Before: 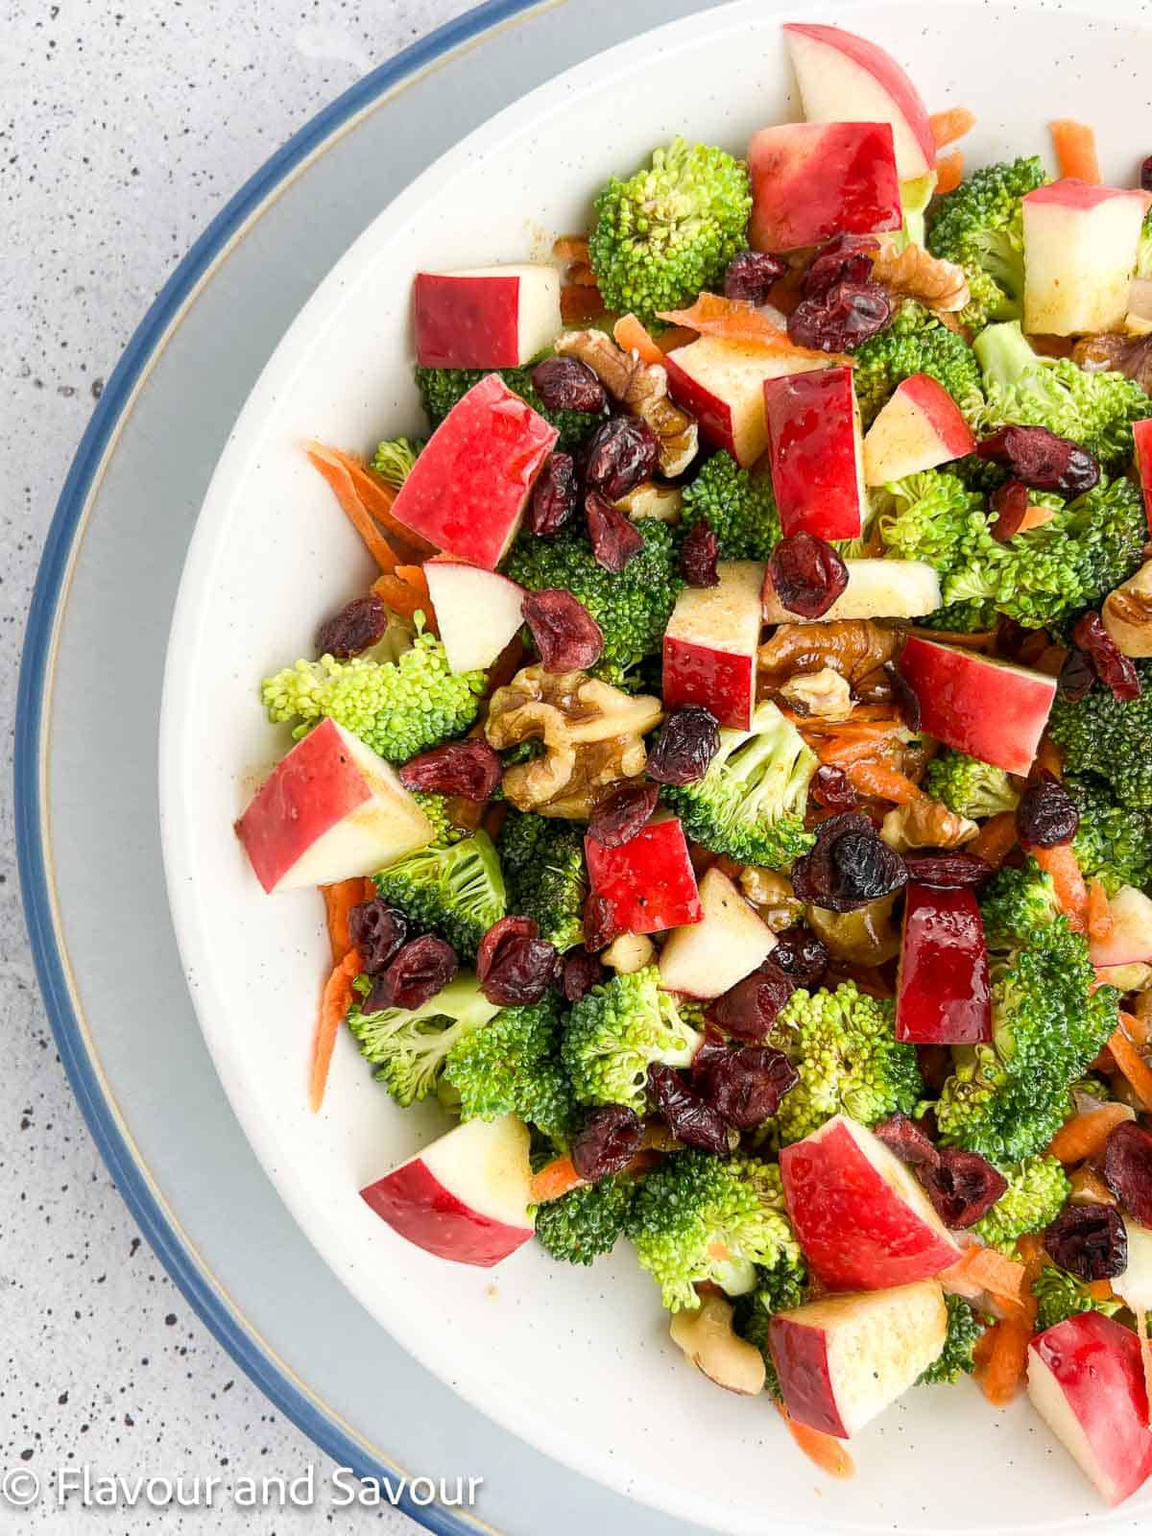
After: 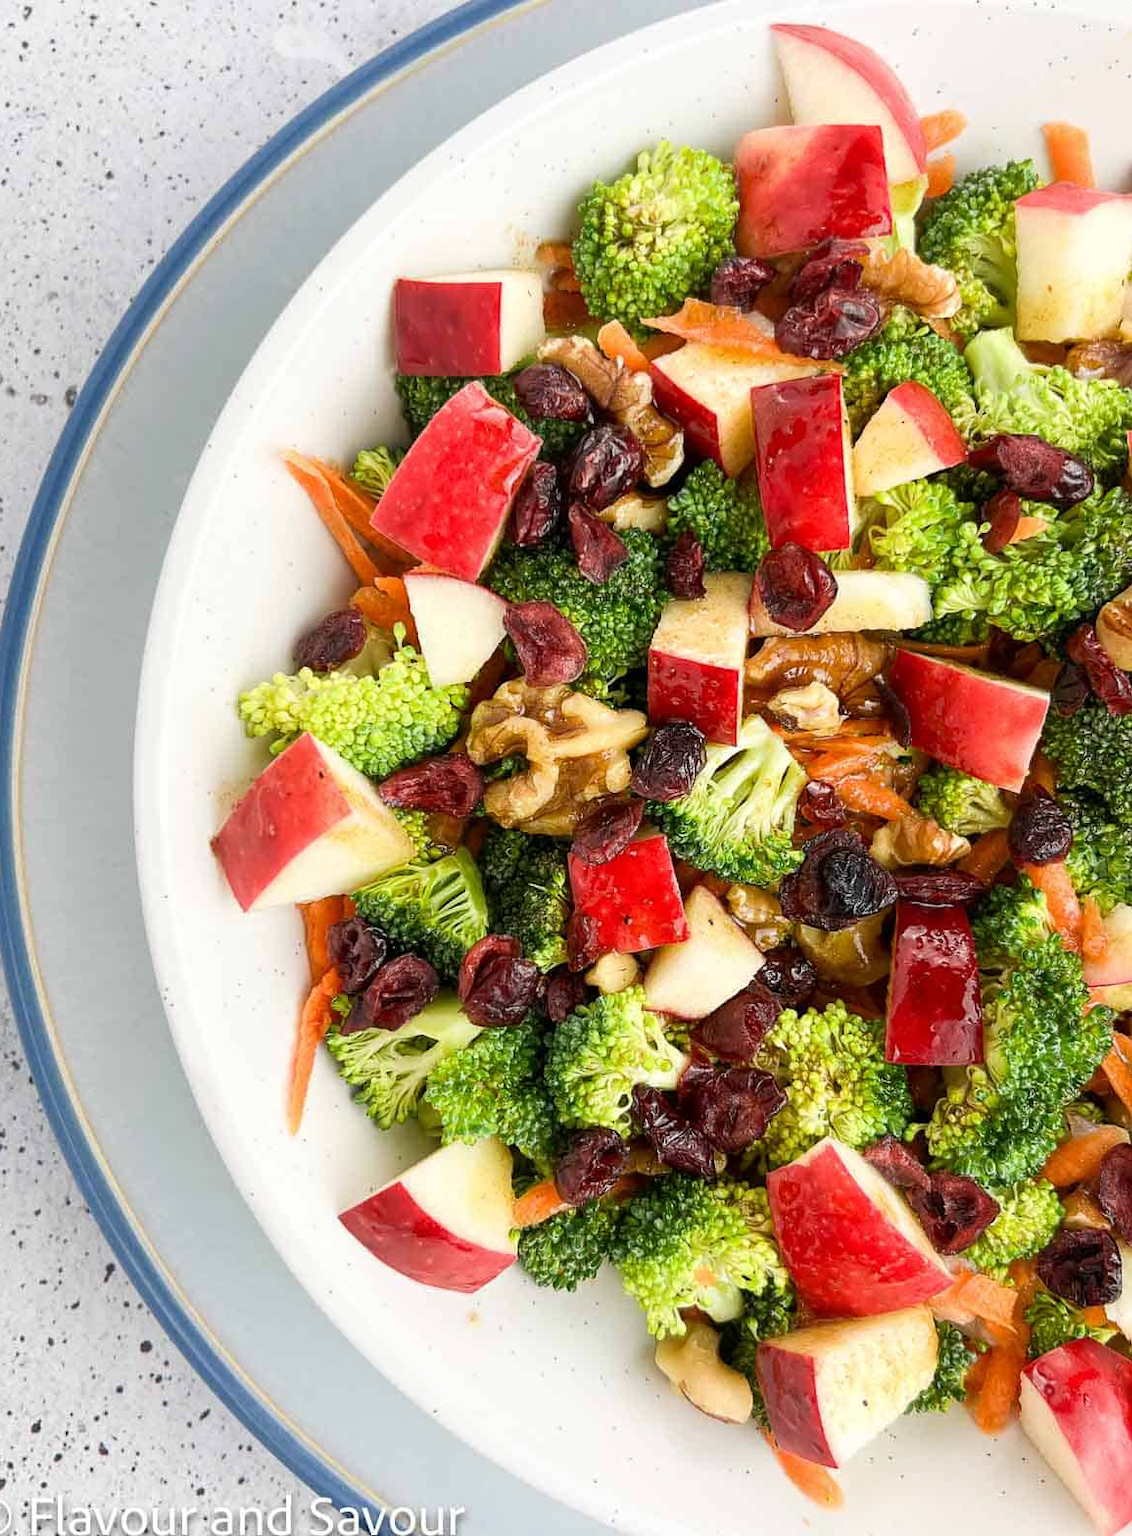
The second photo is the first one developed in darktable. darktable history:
crop and rotate: left 2.488%, right 1.143%, bottom 1.989%
